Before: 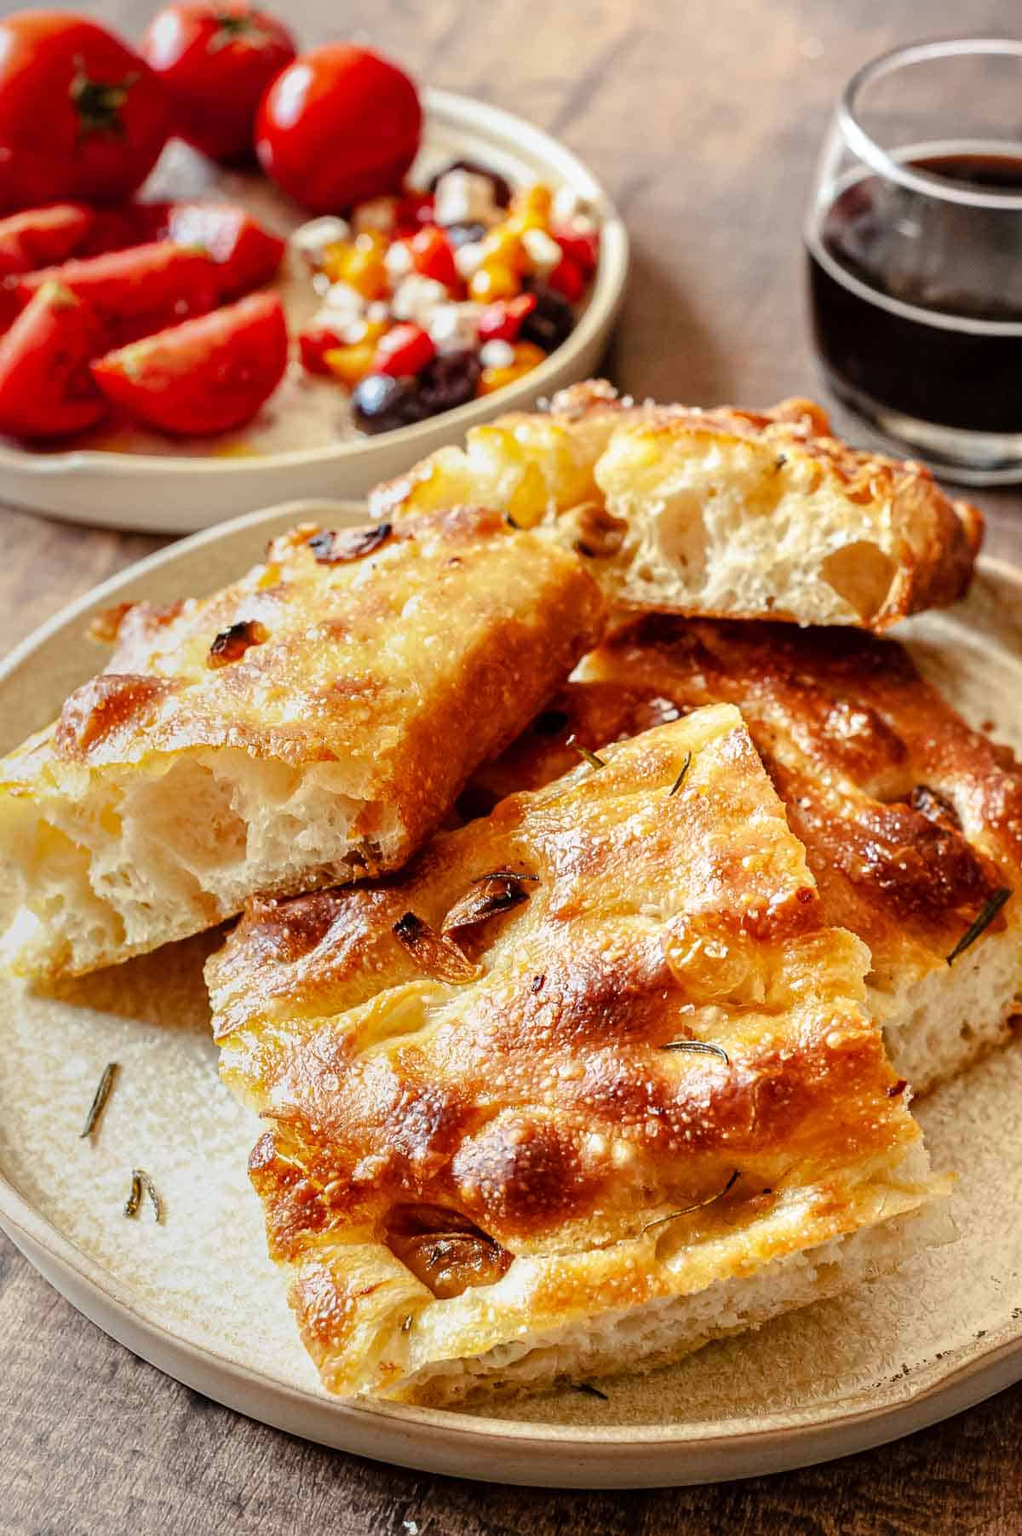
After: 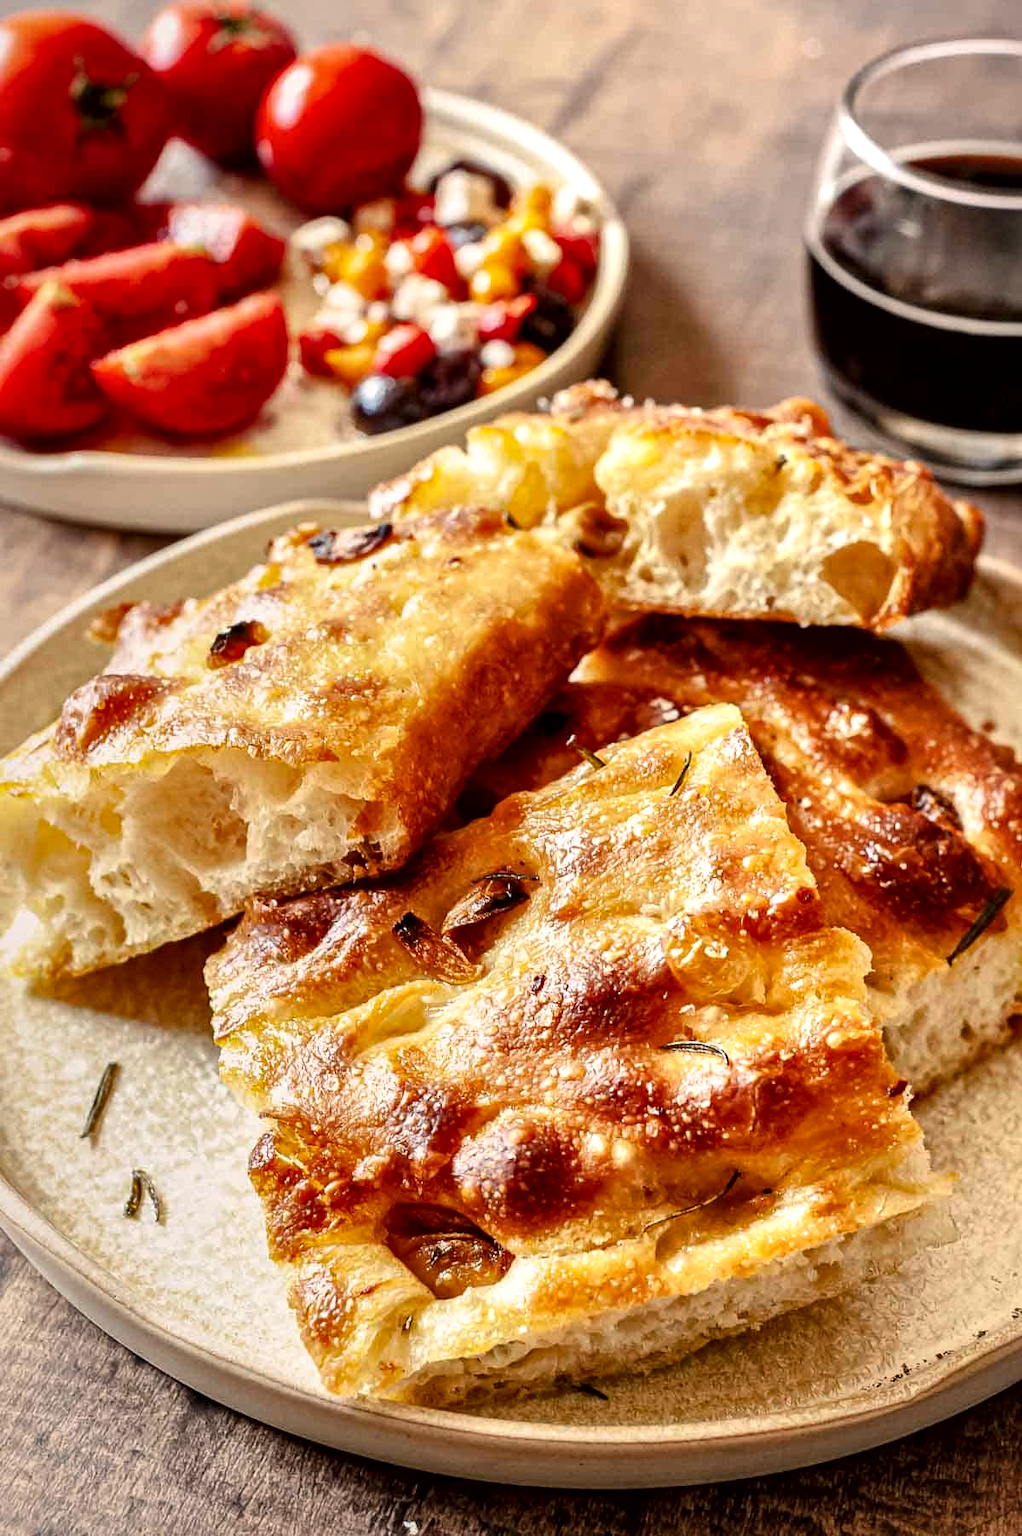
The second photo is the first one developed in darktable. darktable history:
color correction: highlights a* 3.84, highlights b* 5.07
local contrast: mode bilateral grid, contrast 25, coarseness 60, detail 151%, midtone range 0.2
